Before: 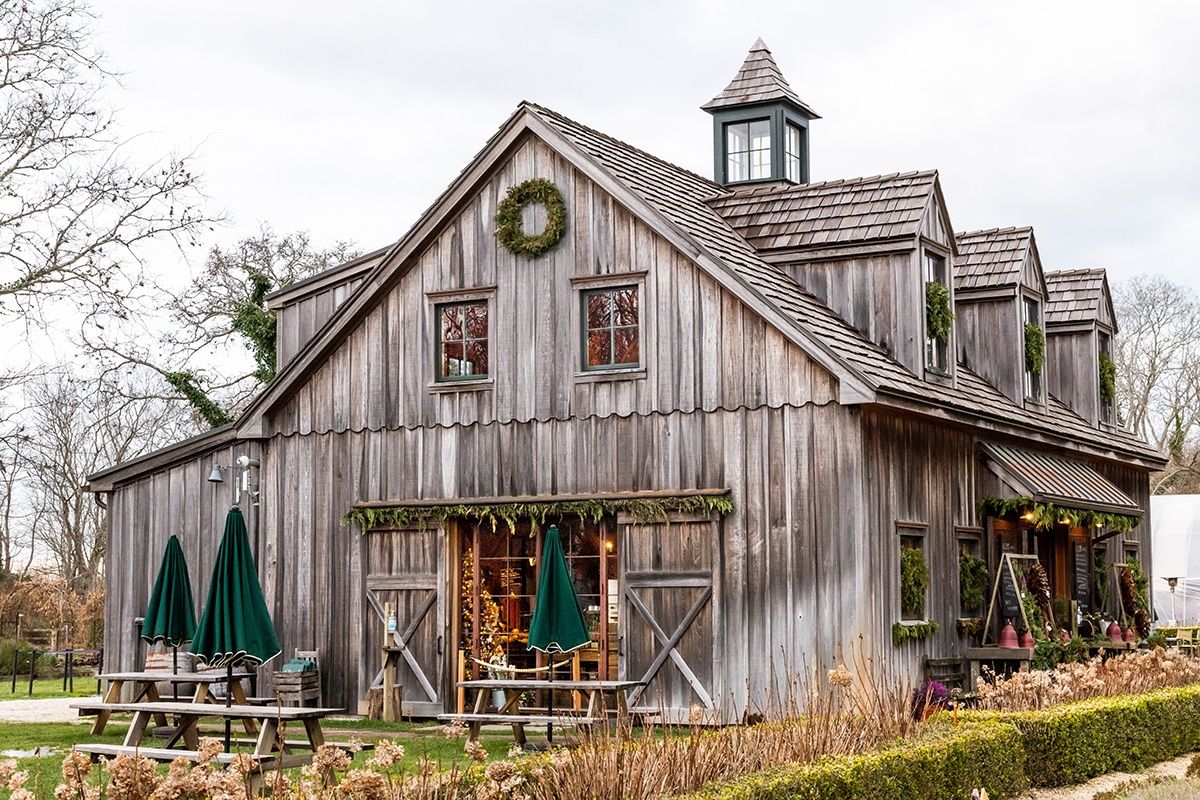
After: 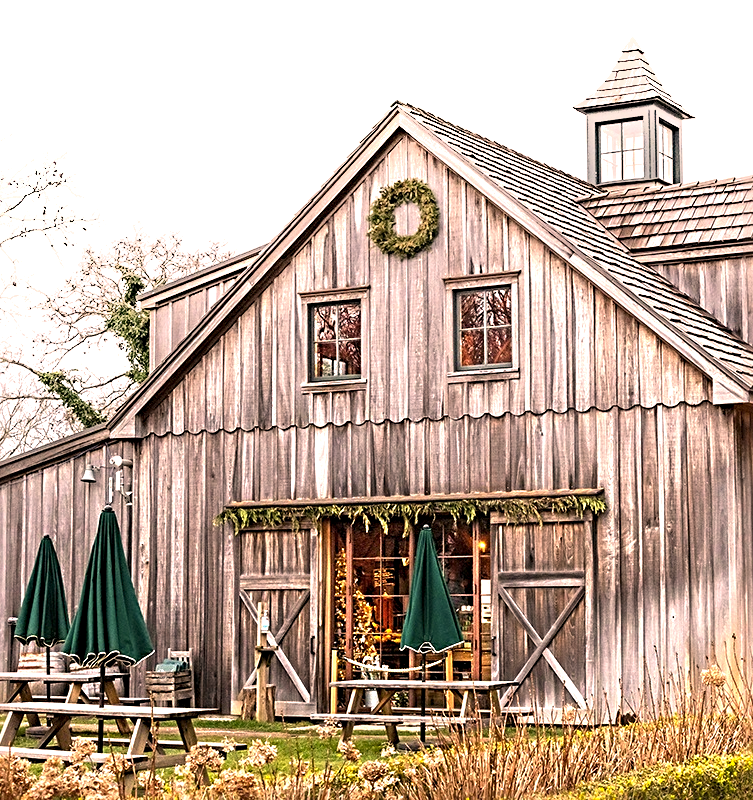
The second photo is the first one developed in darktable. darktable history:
color balance rgb: shadows lift › hue 84.55°, perceptual saturation grading › global saturation 0.18%
crop: left 10.634%, right 26.56%
shadows and highlights: shadows -22.92, highlights 46.74, highlights color adjustment 45.99%, soften with gaussian
tone curve: curves: ch0 [(0, 0) (0.915, 0.89) (1, 1)], preserve colors none
color correction: highlights a* 11.48, highlights b* 11.39
exposure: black level correction 0, exposure 1.348 EV, compensate exposure bias true, compensate highlight preservation false
sharpen: radius 3.954
